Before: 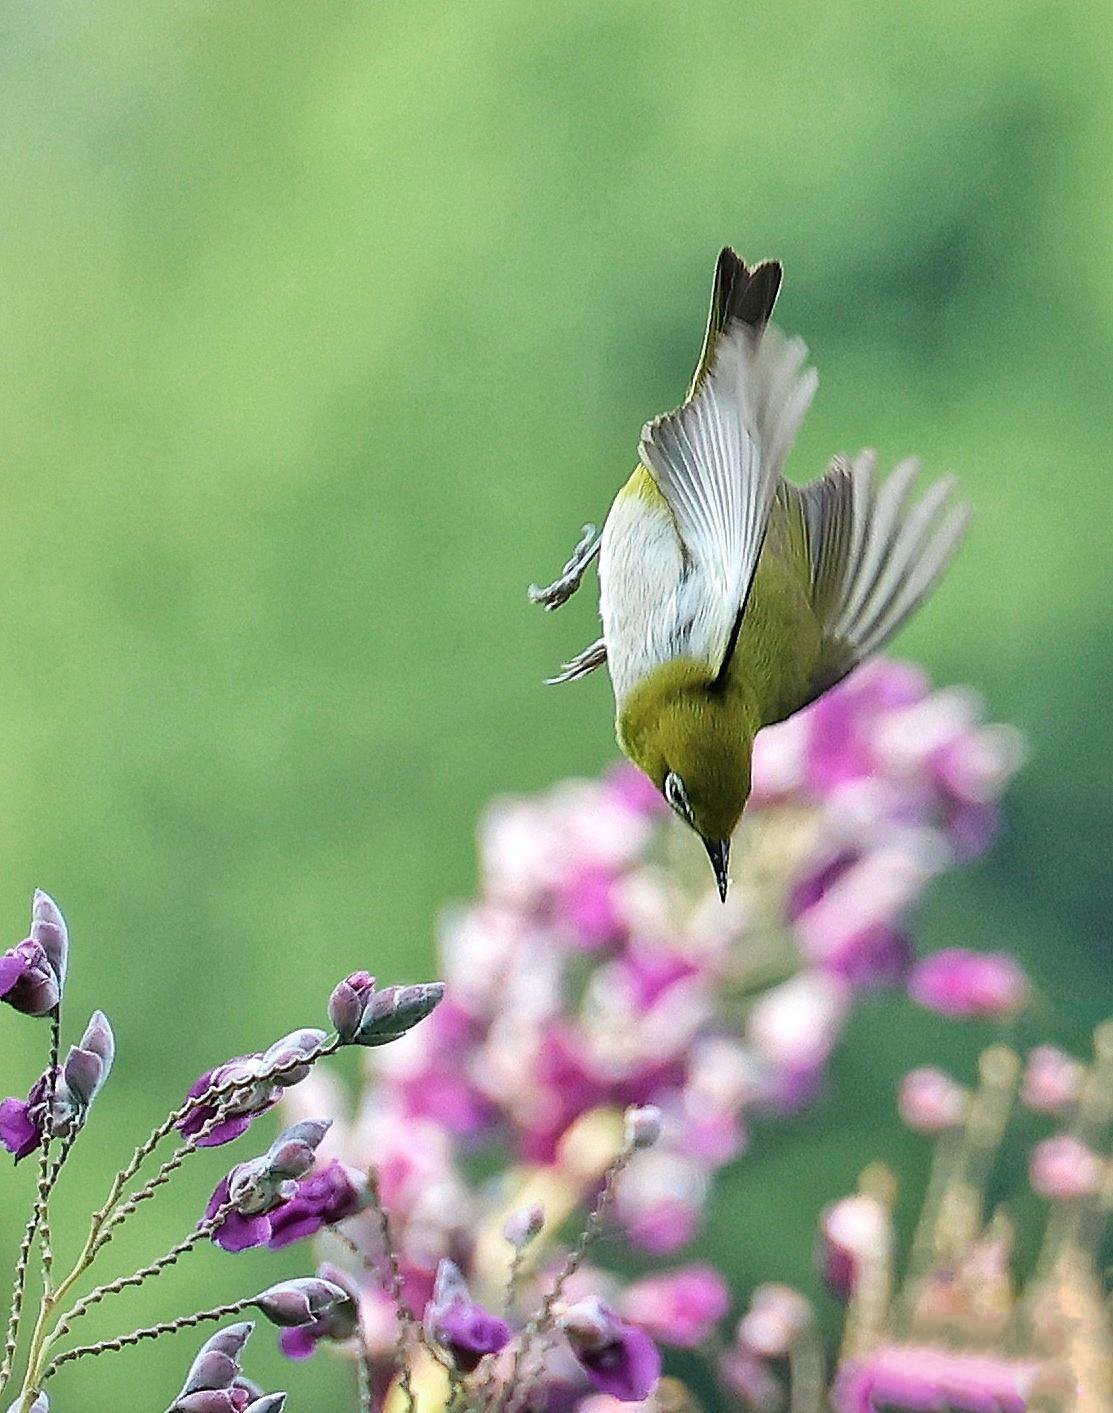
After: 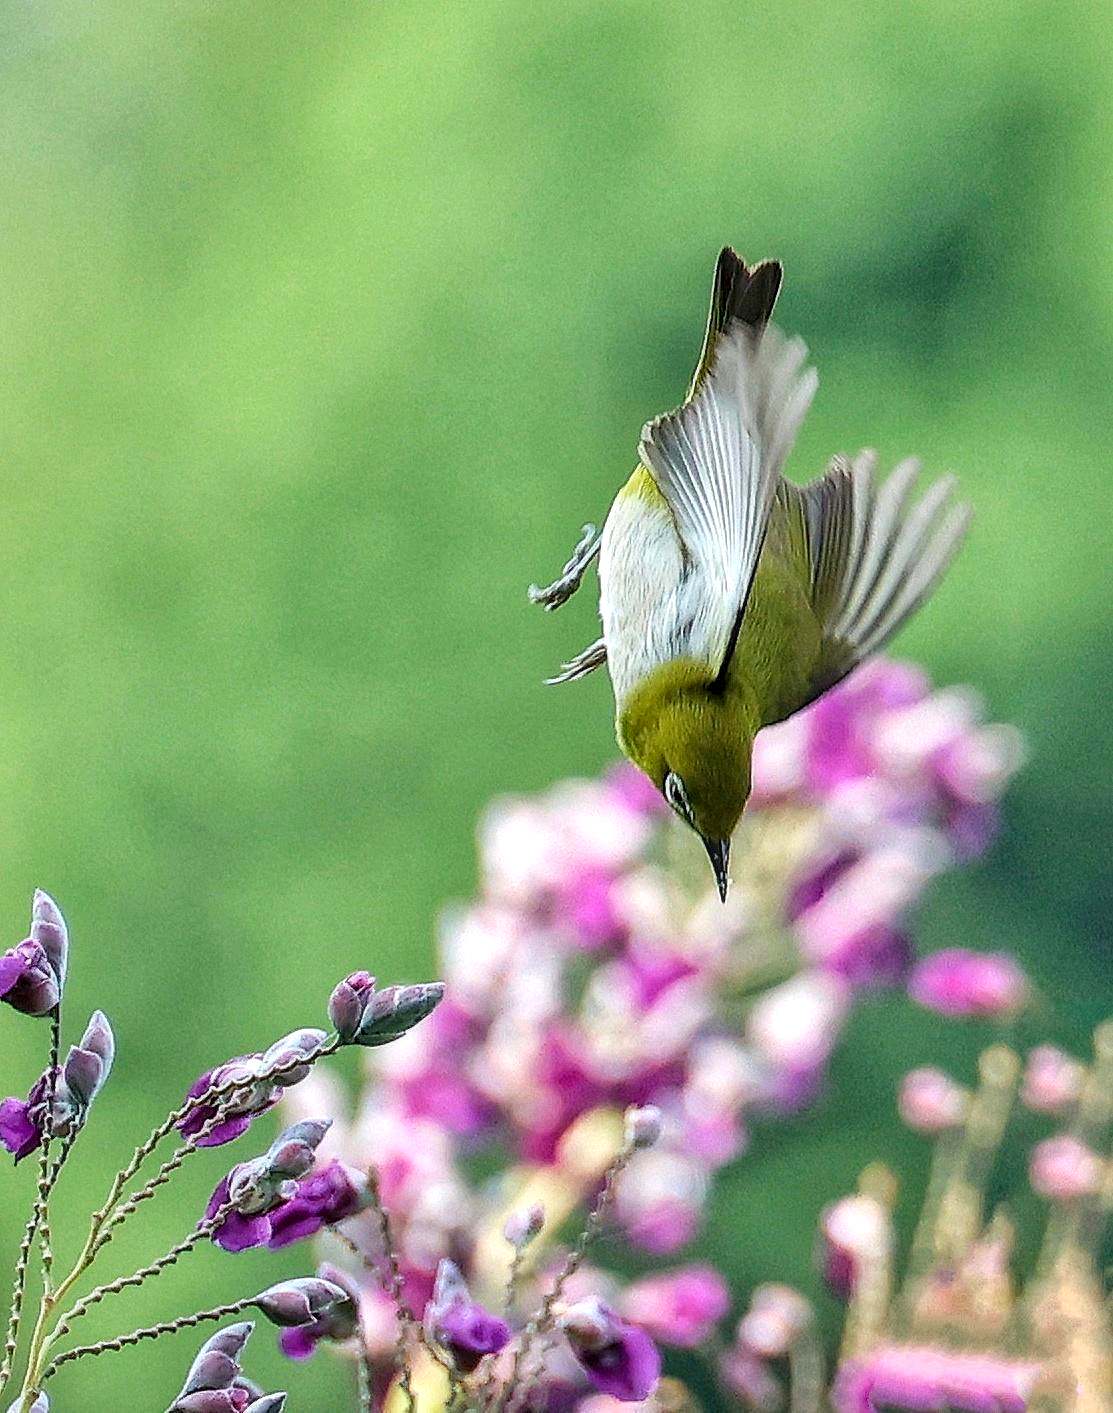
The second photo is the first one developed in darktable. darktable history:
contrast brightness saturation: contrast 0.042, saturation 0.16
local contrast: detail 130%
